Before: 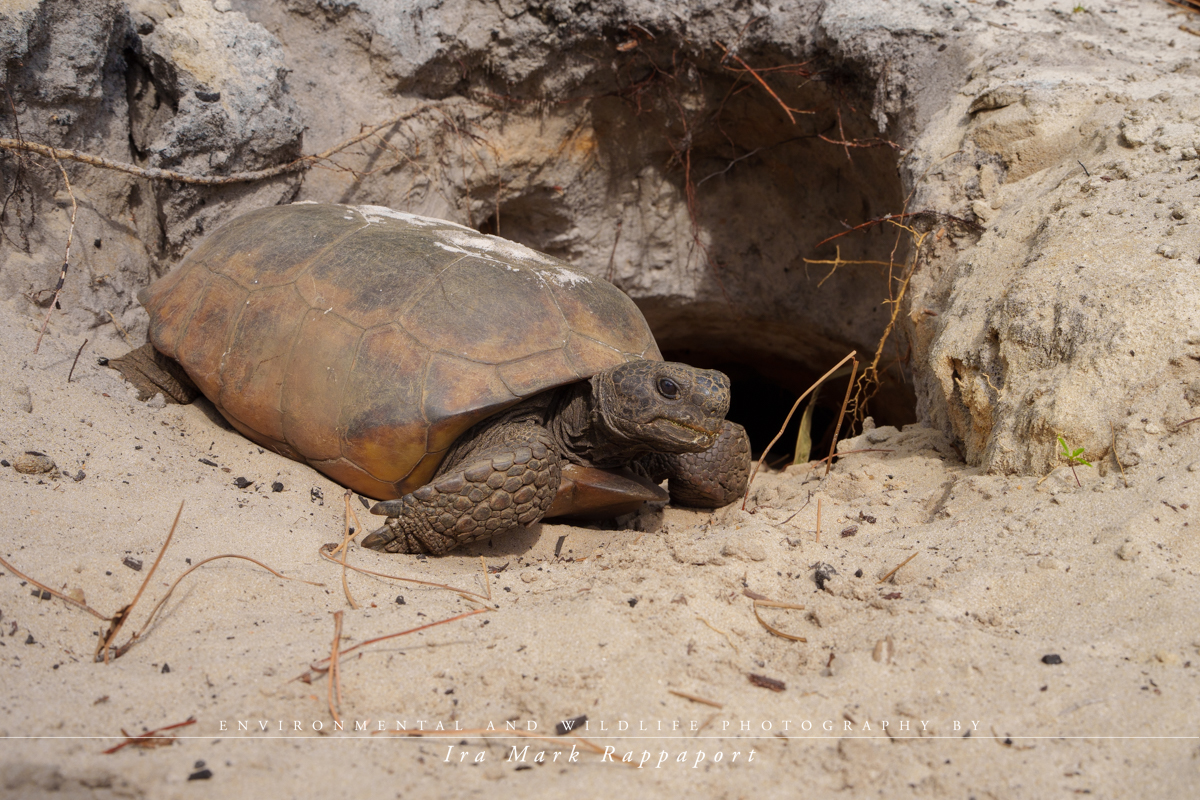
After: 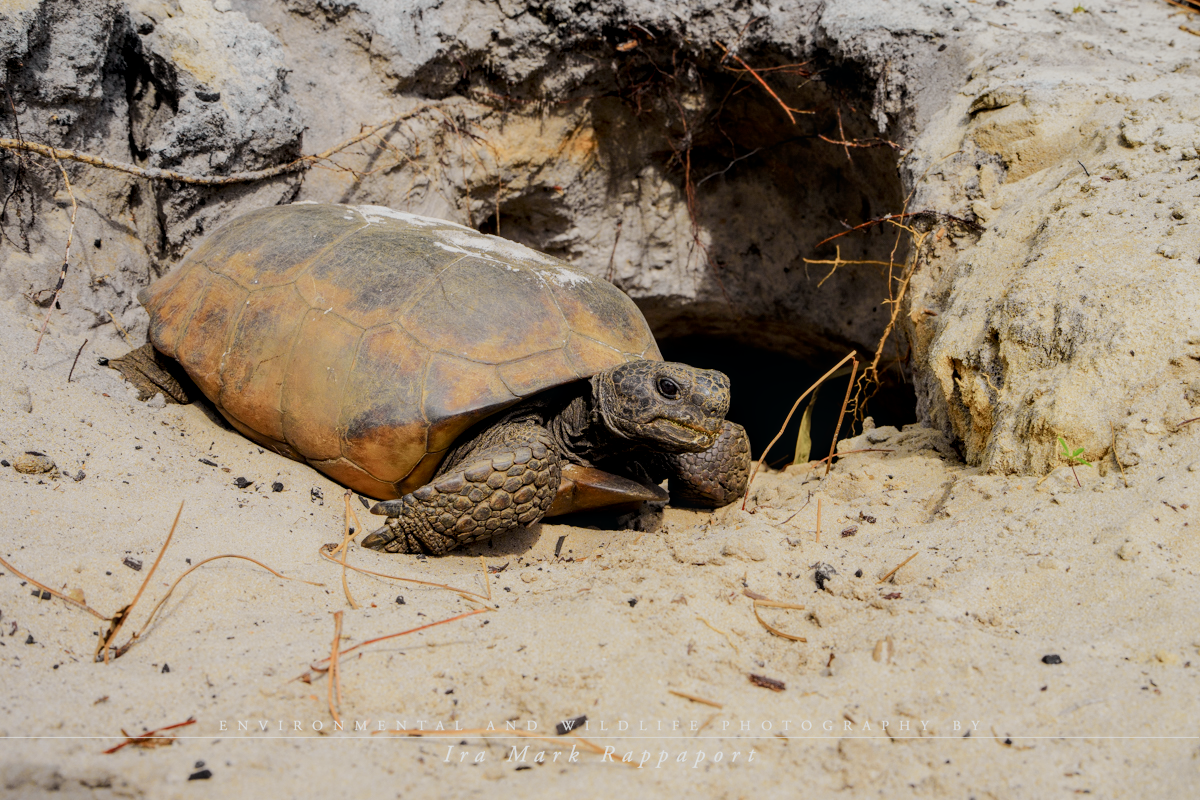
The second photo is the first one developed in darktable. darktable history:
tone curve: curves: ch0 [(0, 0) (0.037, 0.011) (0.131, 0.108) (0.279, 0.279) (0.476, 0.554) (0.617, 0.693) (0.704, 0.77) (0.813, 0.852) (0.916, 0.924) (1, 0.993)]; ch1 [(0, 0) (0.318, 0.278) (0.444, 0.427) (0.493, 0.492) (0.508, 0.502) (0.534, 0.531) (0.562, 0.571) (0.626, 0.667) (0.746, 0.764) (1, 1)]; ch2 [(0, 0) (0.316, 0.292) (0.381, 0.37) (0.423, 0.448) (0.476, 0.492) (0.502, 0.498) (0.522, 0.518) (0.533, 0.532) (0.586, 0.631) (0.634, 0.663) (0.7, 0.7) (0.861, 0.808) (1, 0.951)], color space Lab, independent channels, preserve colors none
filmic rgb: black relative exposure -7.65 EV, white relative exposure 4.56 EV, threshold 2.95 EV, hardness 3.61, contrast 0.987, enable highlight reconstruction true
local contrast: on, module defaults
